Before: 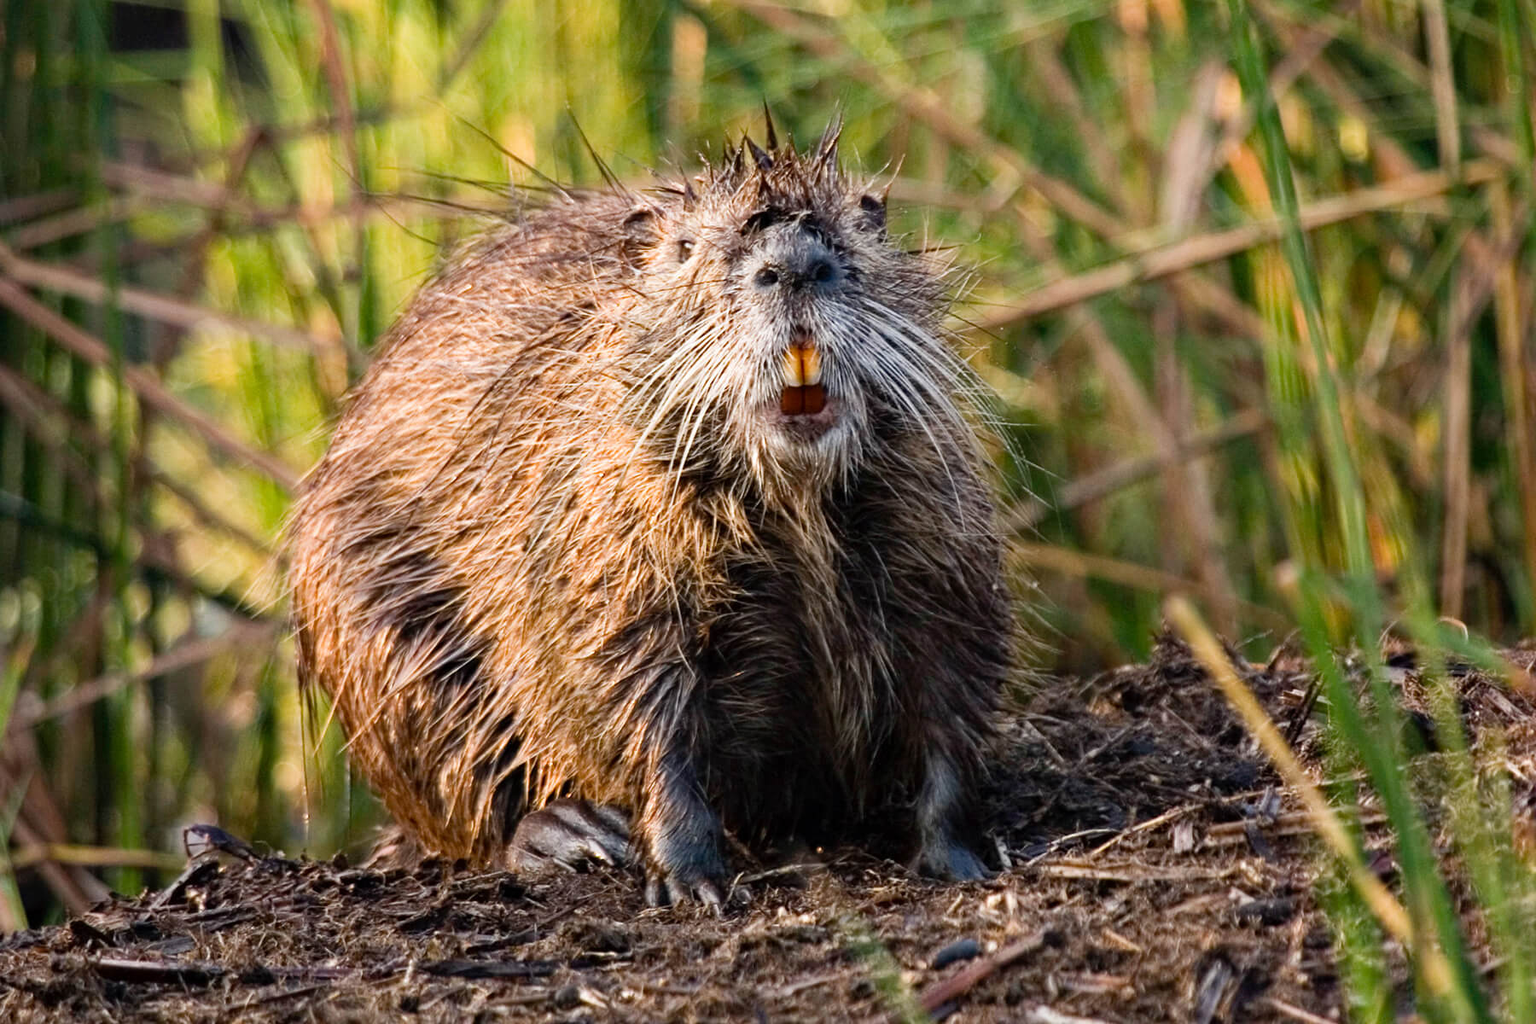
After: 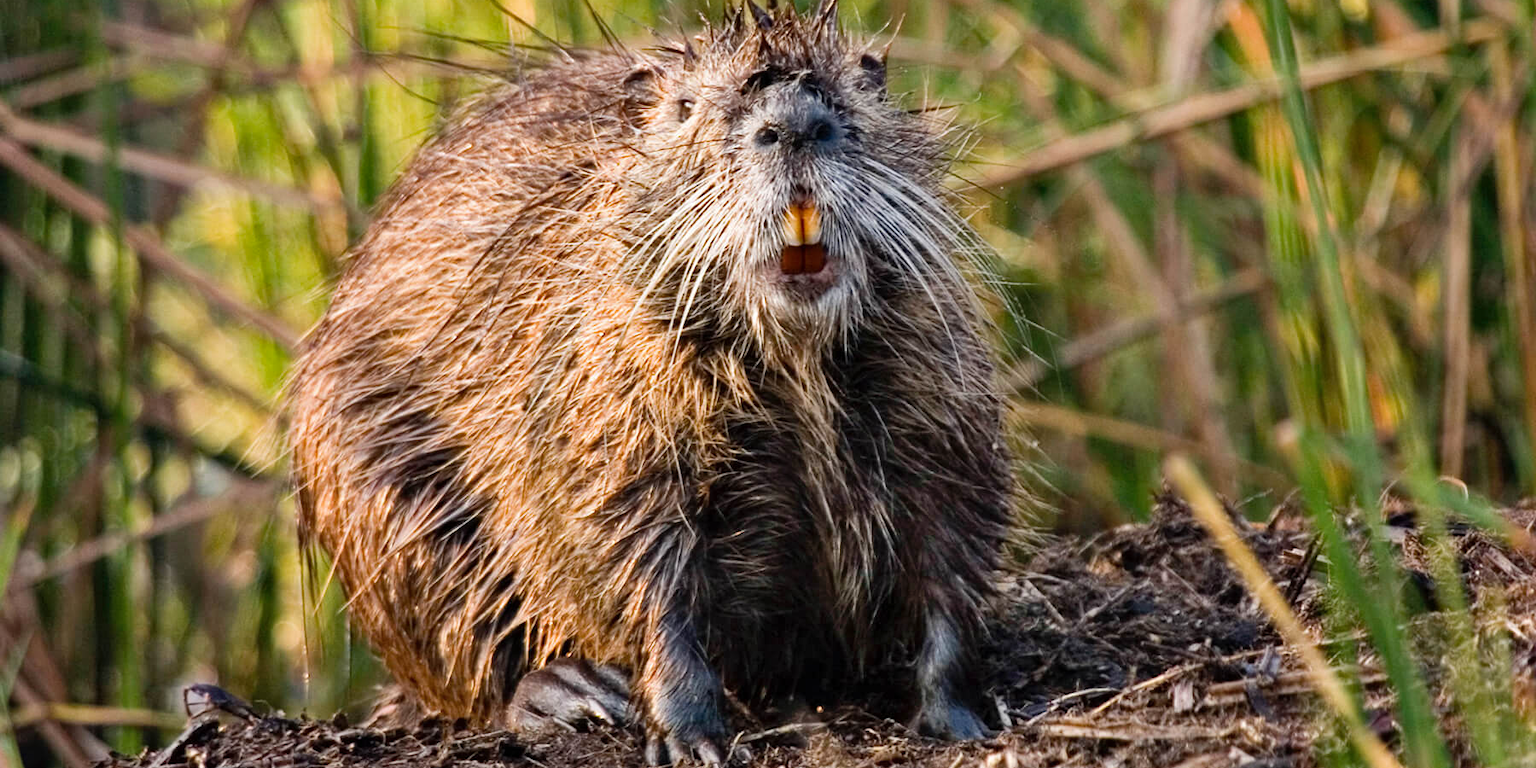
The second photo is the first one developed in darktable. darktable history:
shadows and highlights: soften with gaussian
crop: top 13.819%, bottom 11.169%
